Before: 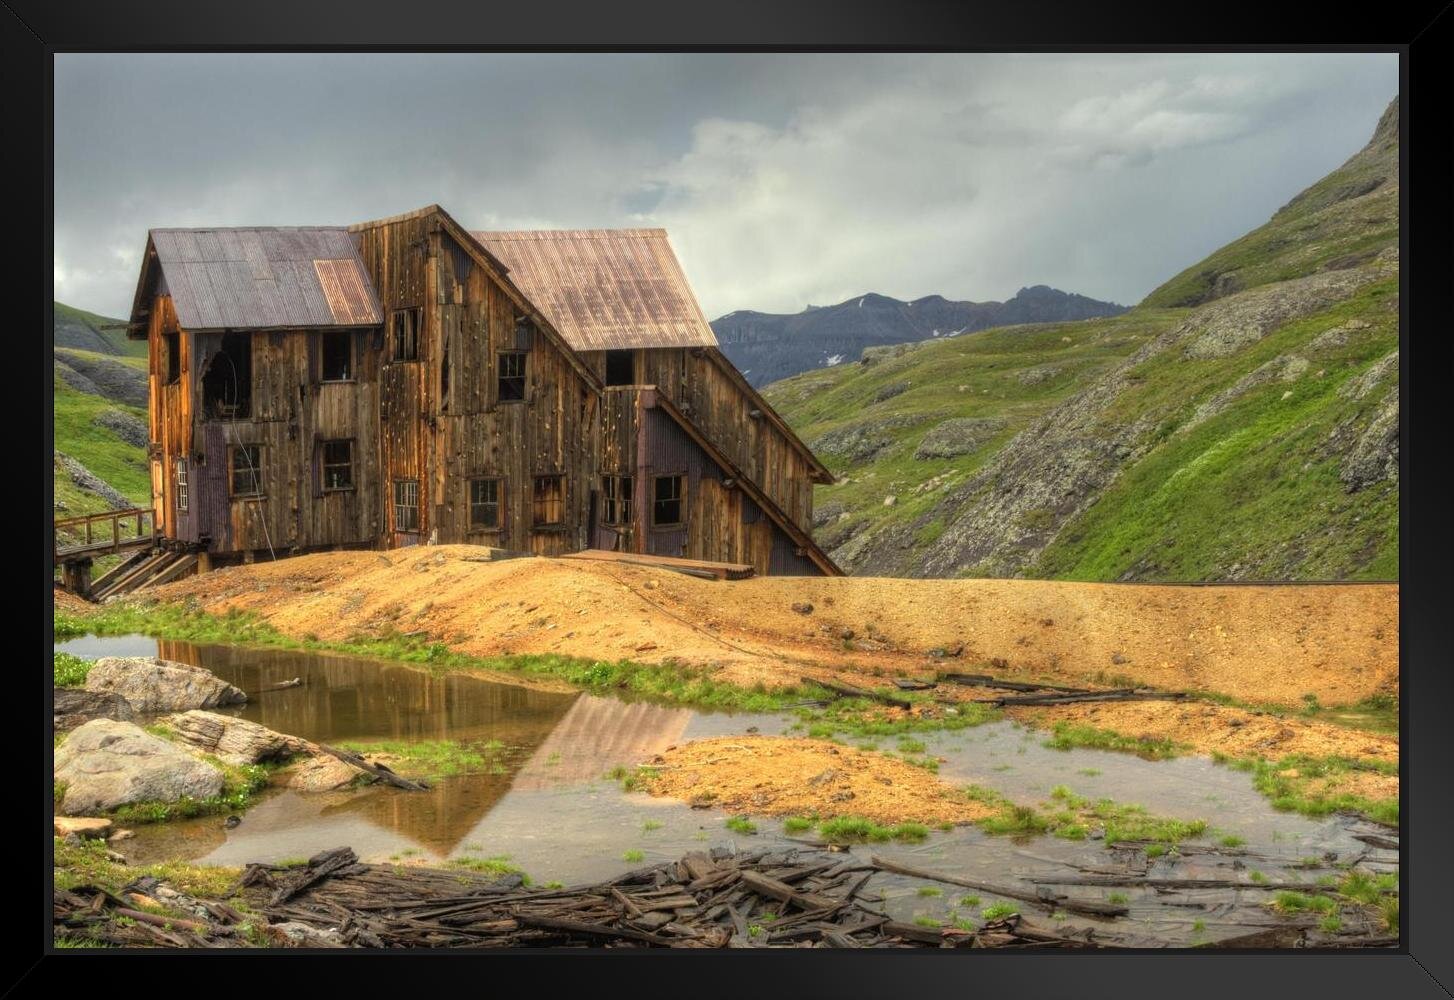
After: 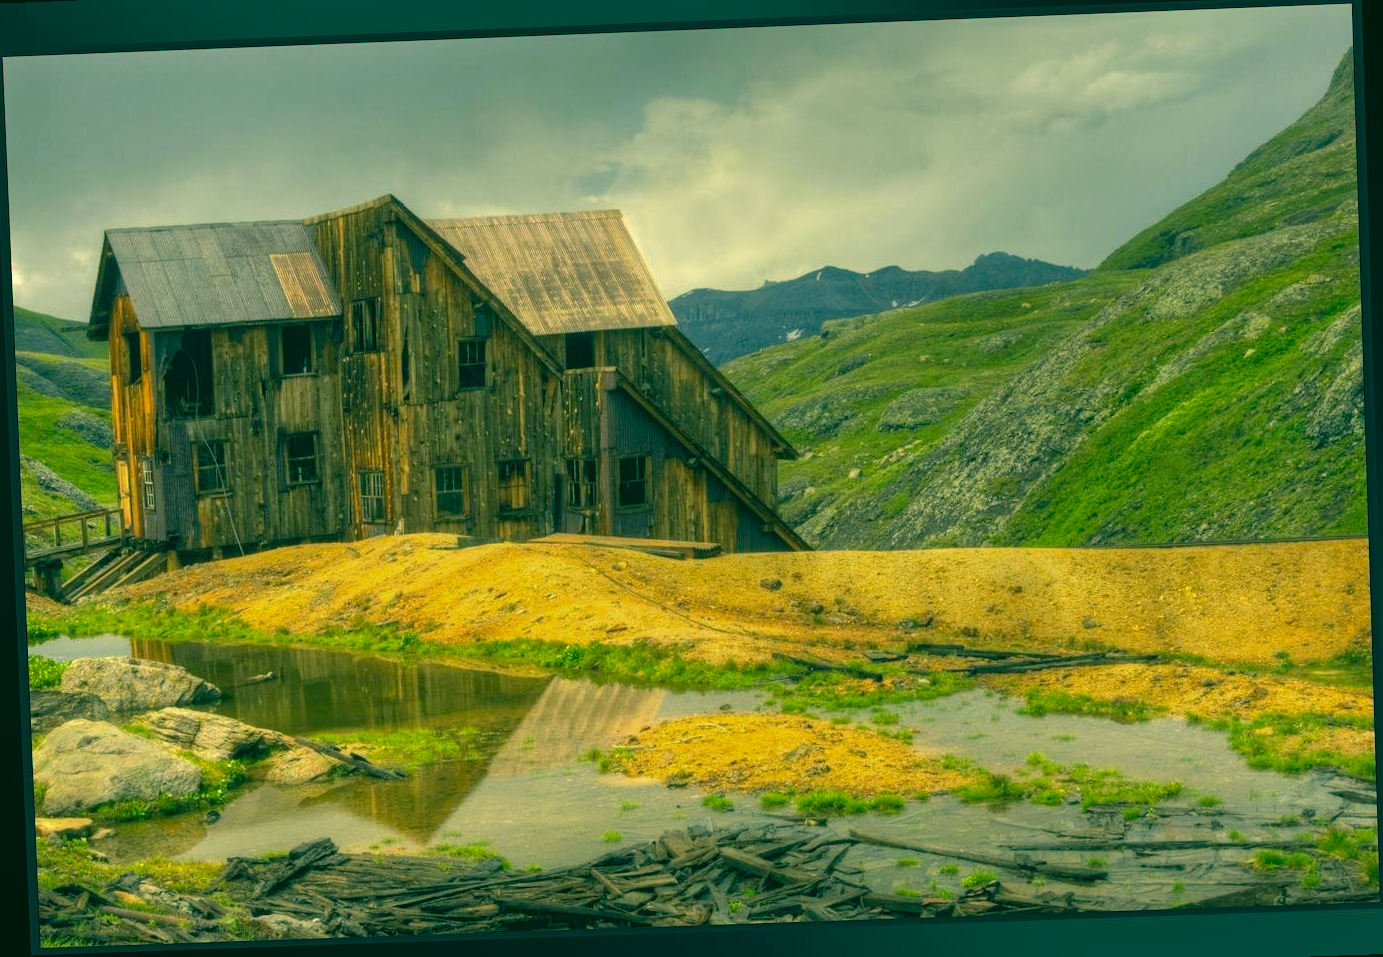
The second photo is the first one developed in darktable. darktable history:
white balance: red 0.984, blue 1.059
color correction: highlights a* 1.83, highlights b* 34.02, shadows a* -36.68, shadows b* -5.48
shadows and highlights: on, module defaults
rotate and perspective: rotation -2.12°, lens shift (vertical) 0.009, lens shift (horizontal) -0.008, automatic cropping original format, crop left 0.036, crop right 0.964, crop top 0.05, crop bottom 0.959
